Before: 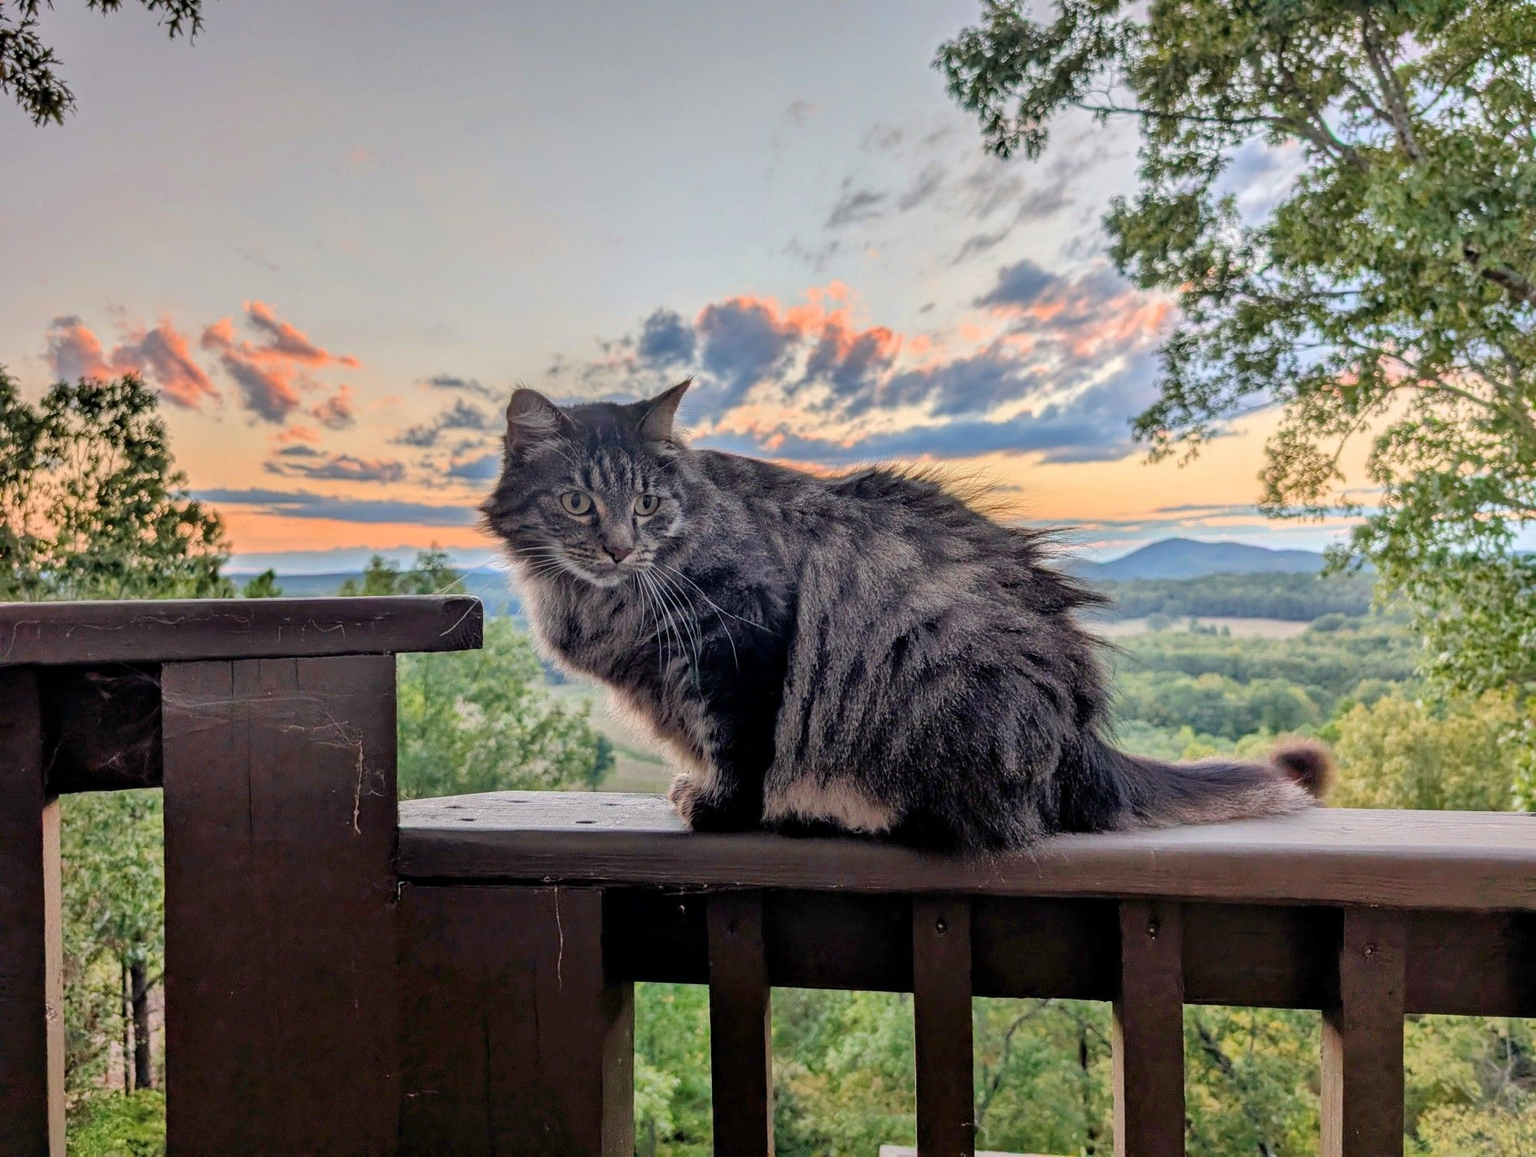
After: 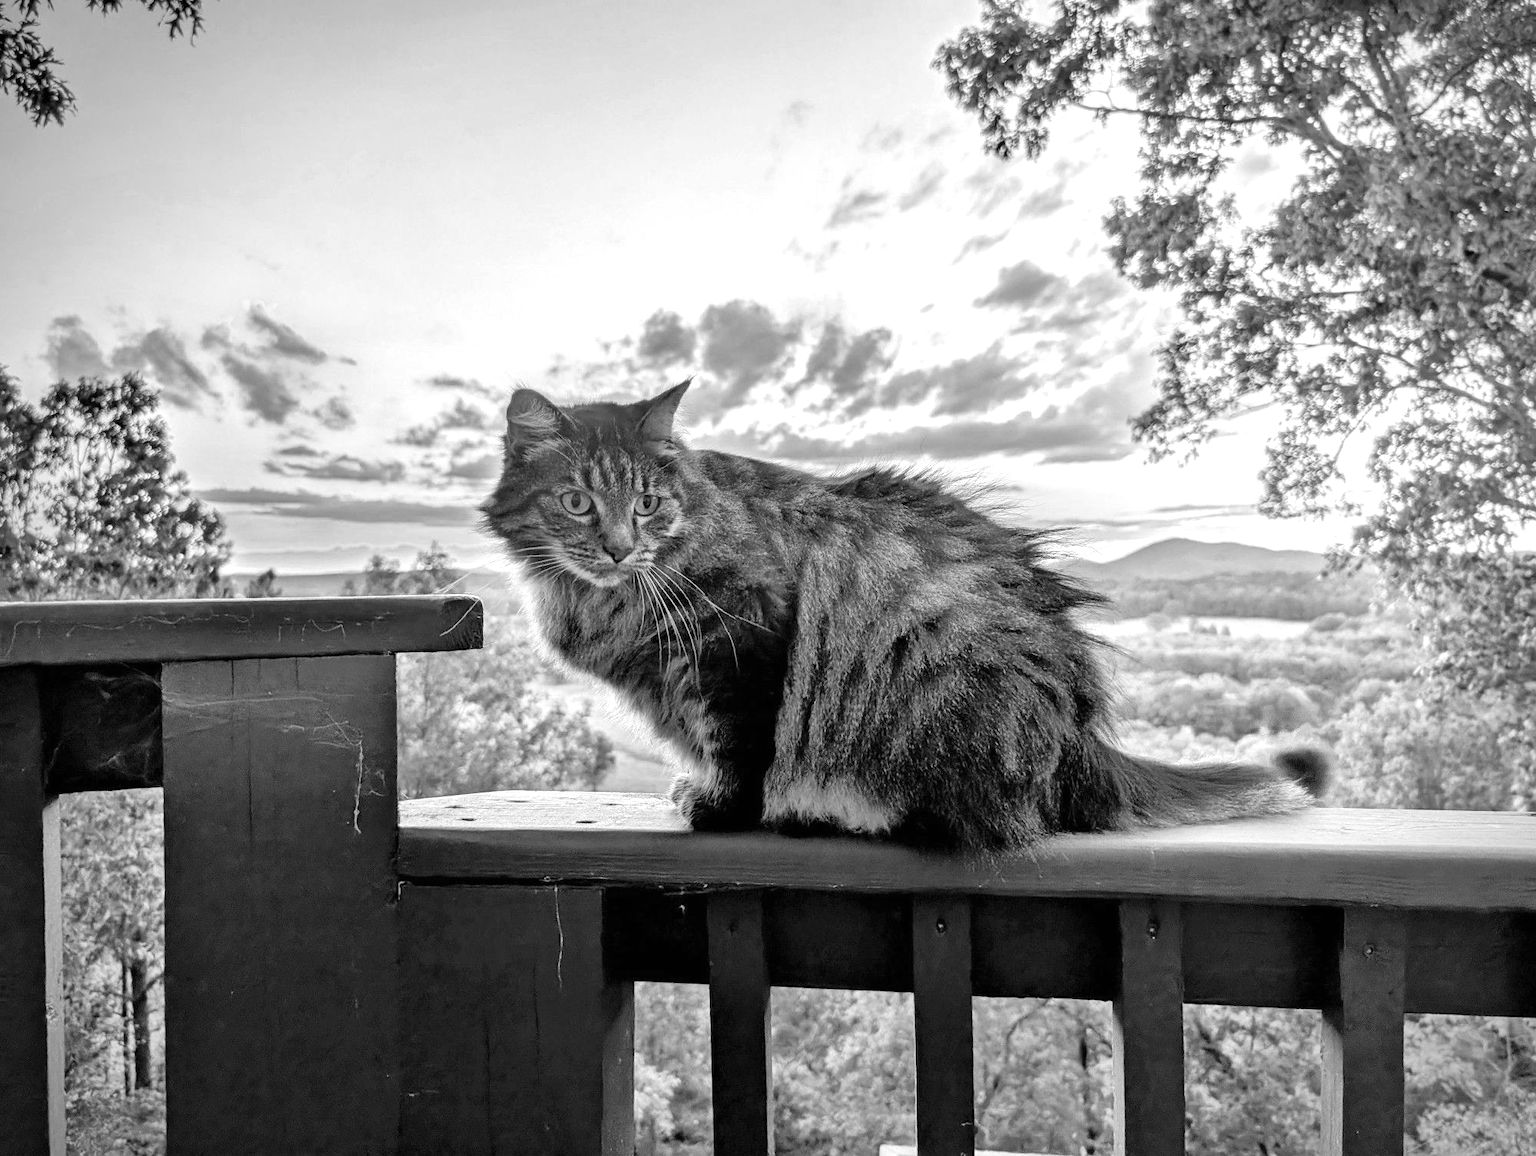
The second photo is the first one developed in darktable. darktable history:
monochrome: a -11.7, b 1.62, size 0.5, highlights 0.38
exposure: black level correction 0, exposure 0.9 EV, compensate exposure bias true, compensate highlight preservation false
vignetting: on, module defaults
